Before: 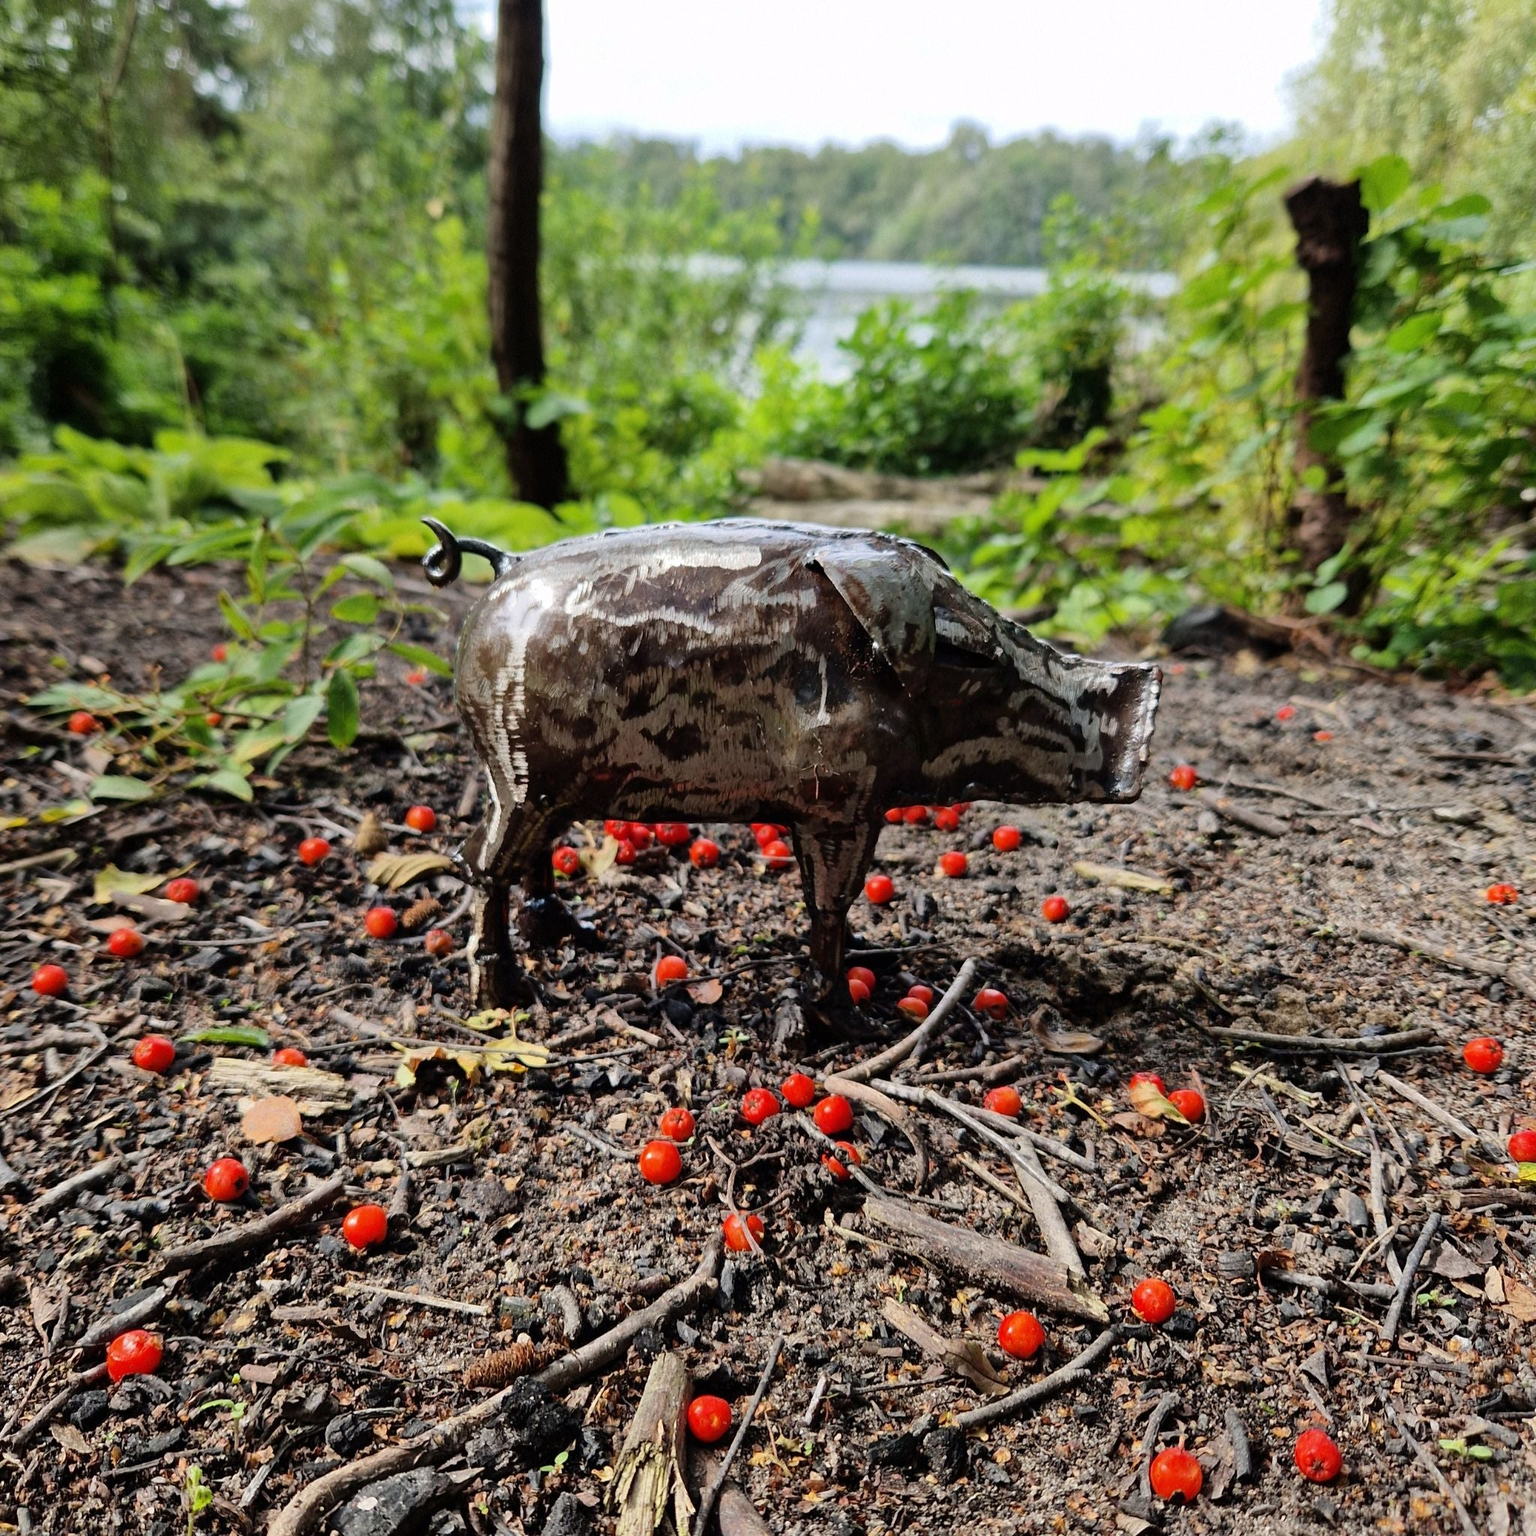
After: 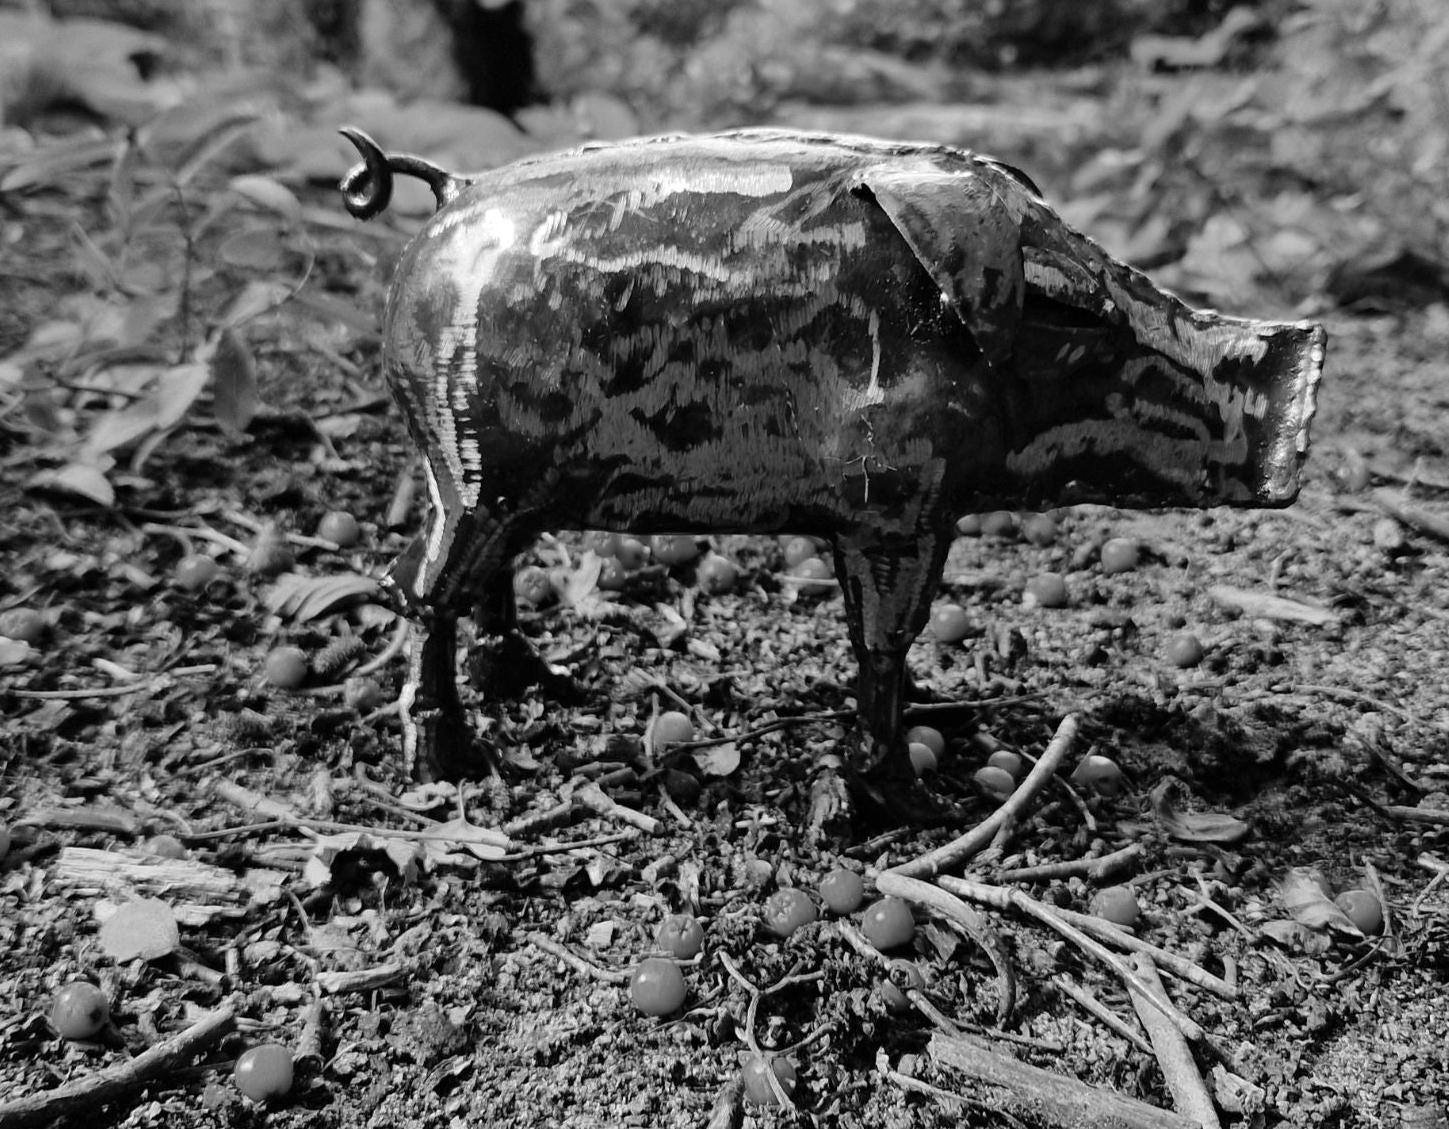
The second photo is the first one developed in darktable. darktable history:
crop: left 10.922%, top 27.538%, right 18.308%, bottom 17.309%
color zones: curves: ch0 [(0, 0.613) (0.01, 0.613) (0.245, 0.448) (0.498, 0.529) (0.642, 0.665) (0.879, 0.777) (0.99, 0.613)]; ch1 [(0, 0) (0.143, 0) (0.286, 0) (0.429, 0) (0.571, 0) (0.714, 0) (0.857, 0)]
